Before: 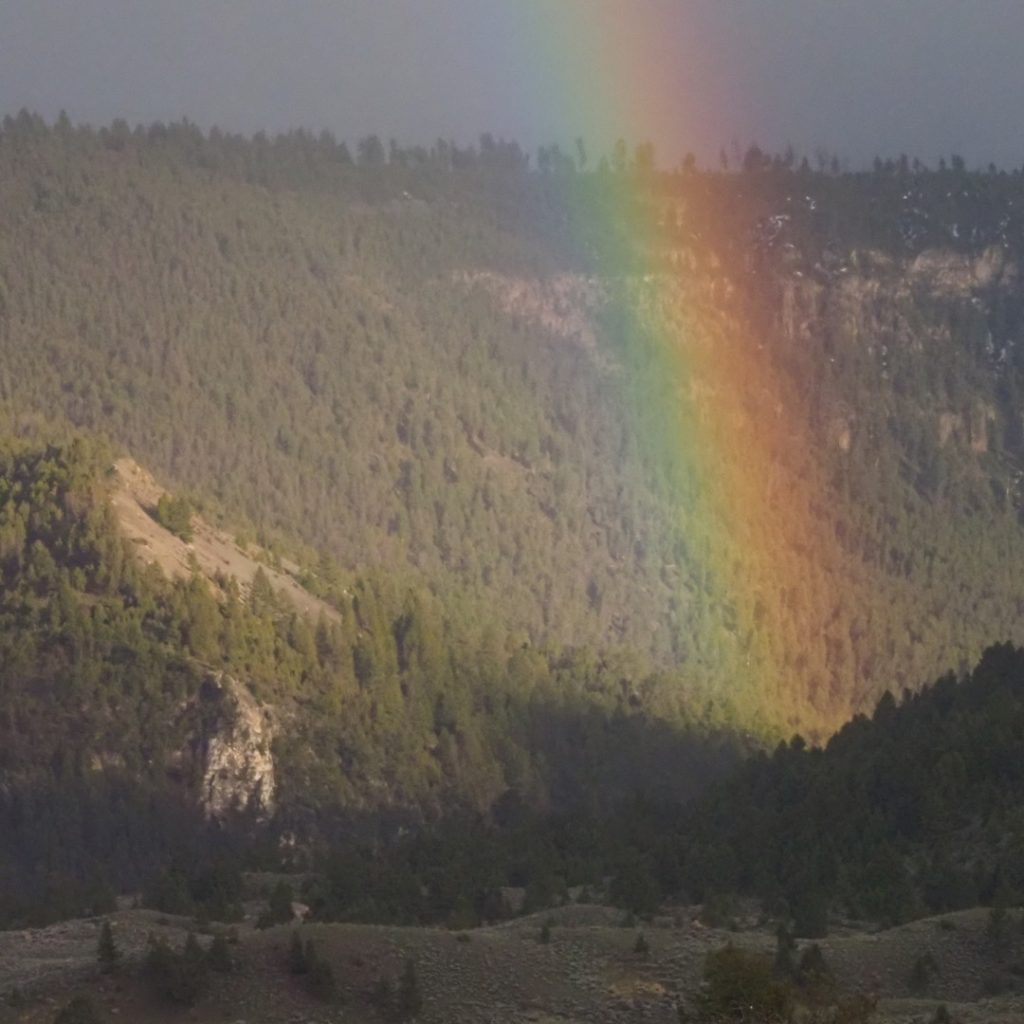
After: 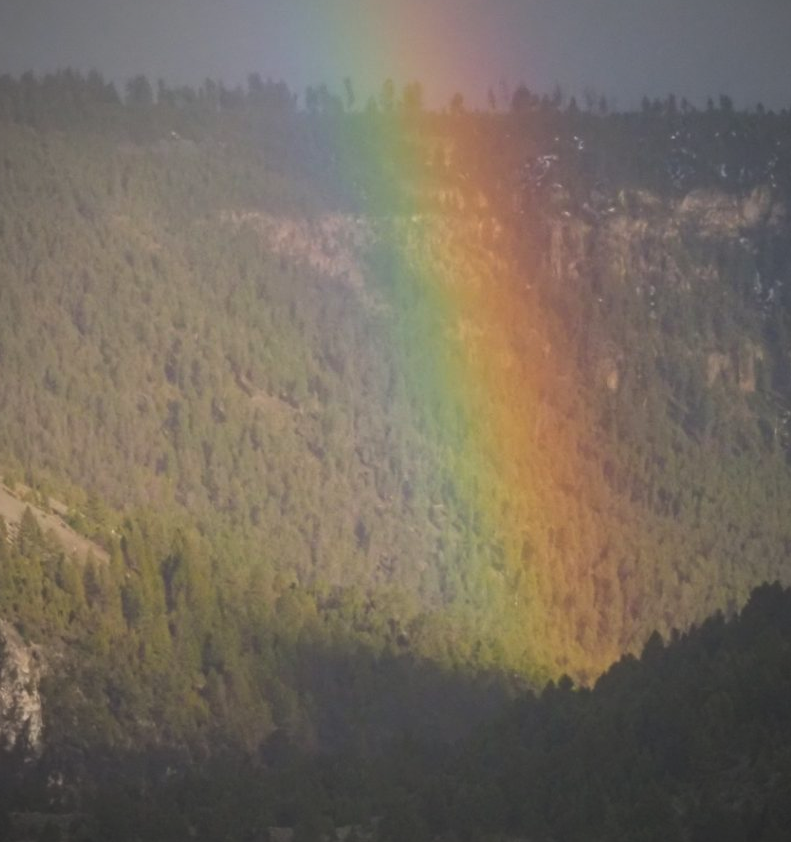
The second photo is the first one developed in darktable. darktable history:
crop: left 22.723%, top 5.872%, bottom 11.86%
vignetting: fall-off radius 61.08%, unbound false
color balance rgb: global offset › luminance 1.967%, perceptual saturation grading › global saturation 9.955%, global vibrance 20%
